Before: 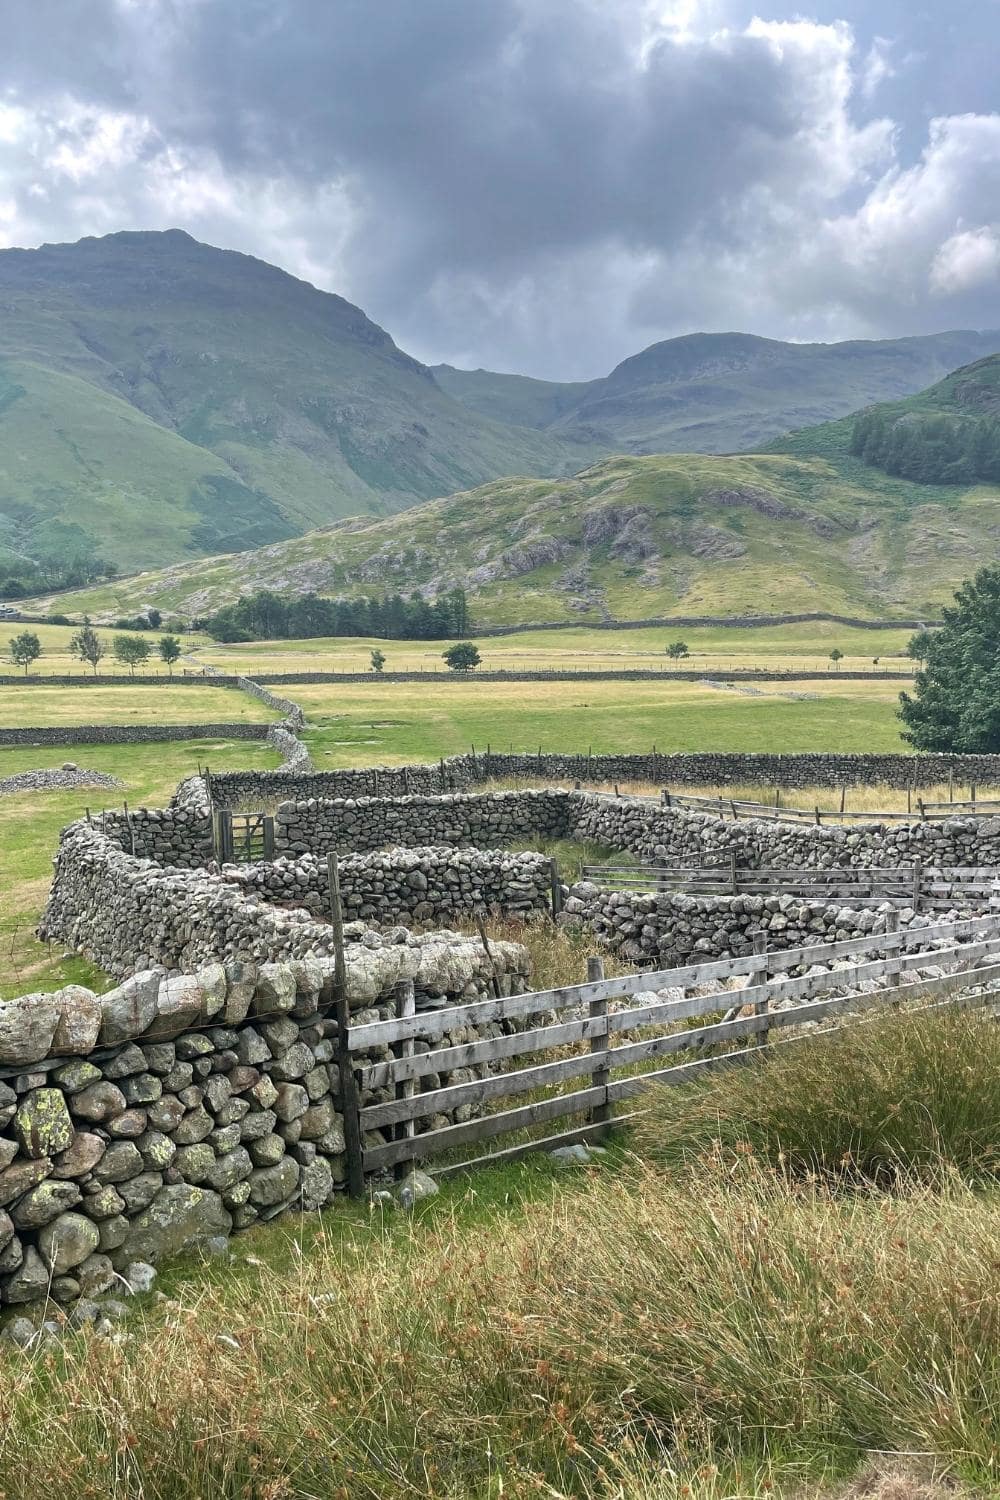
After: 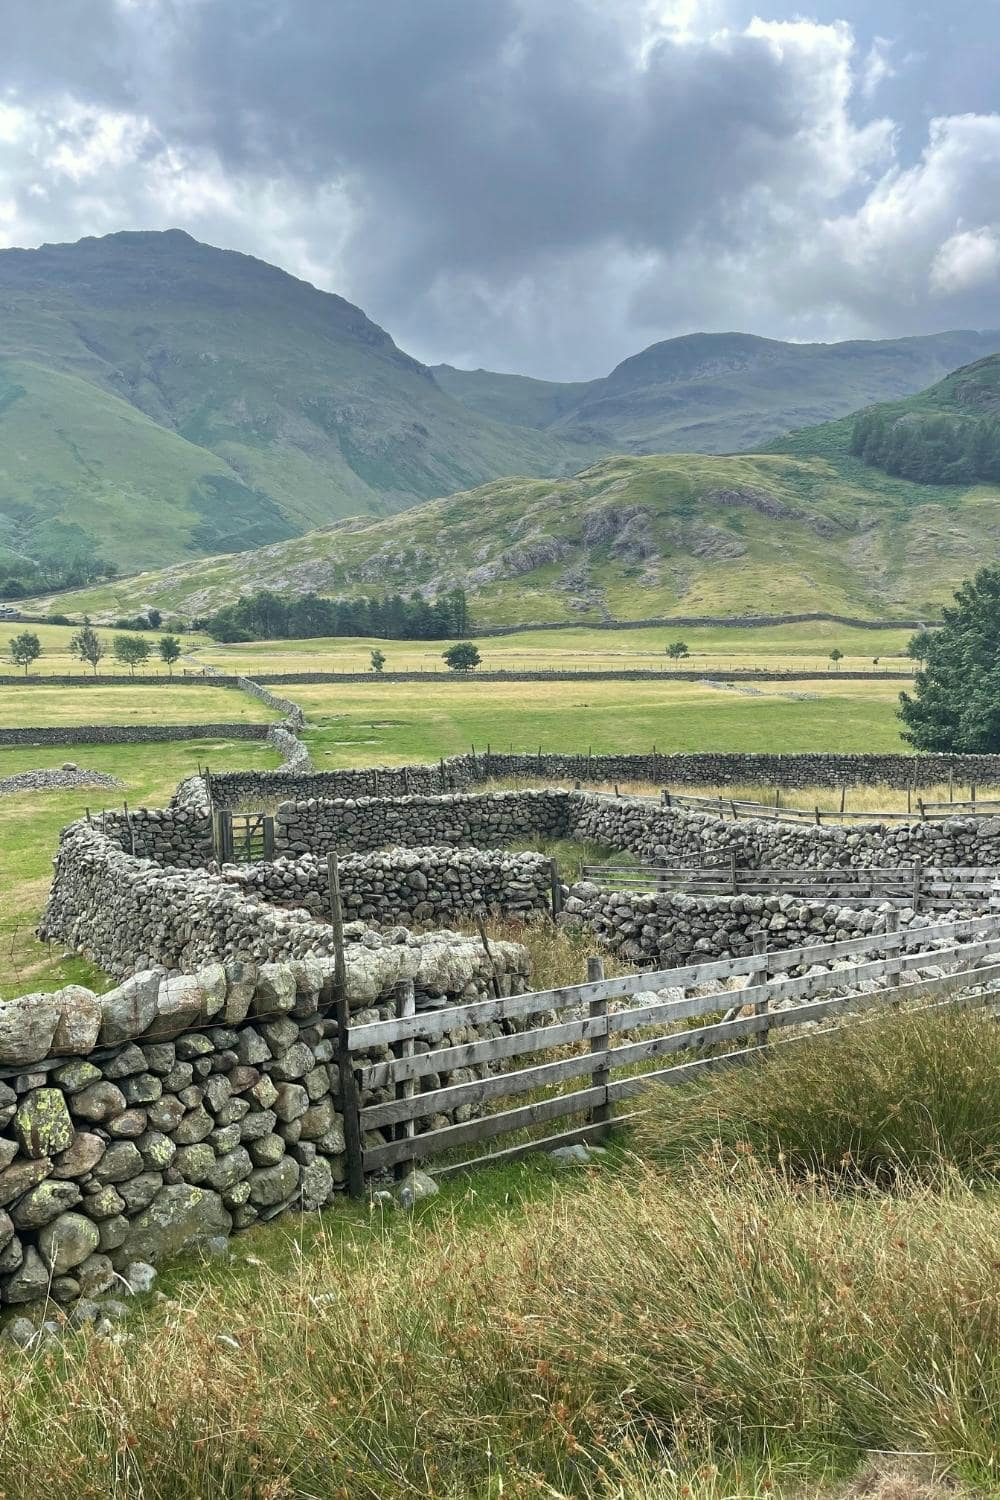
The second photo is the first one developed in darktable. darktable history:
color correction: highlights a* -2.52, highlights b* 2.26
